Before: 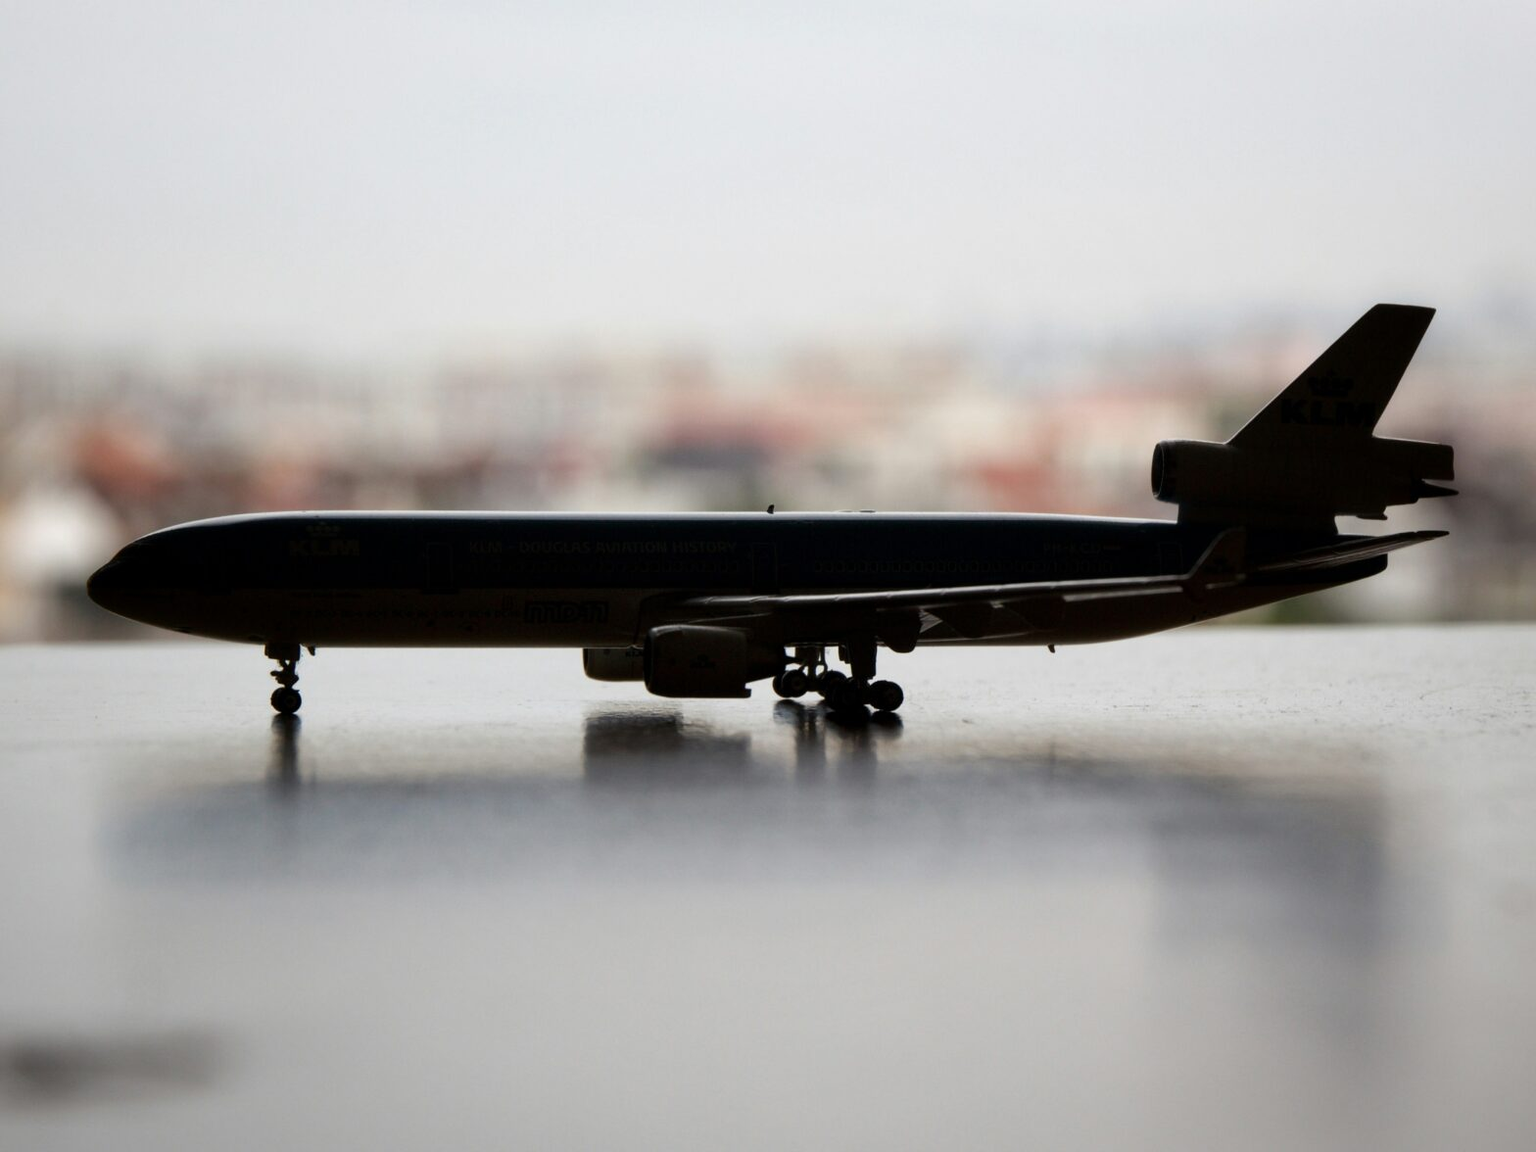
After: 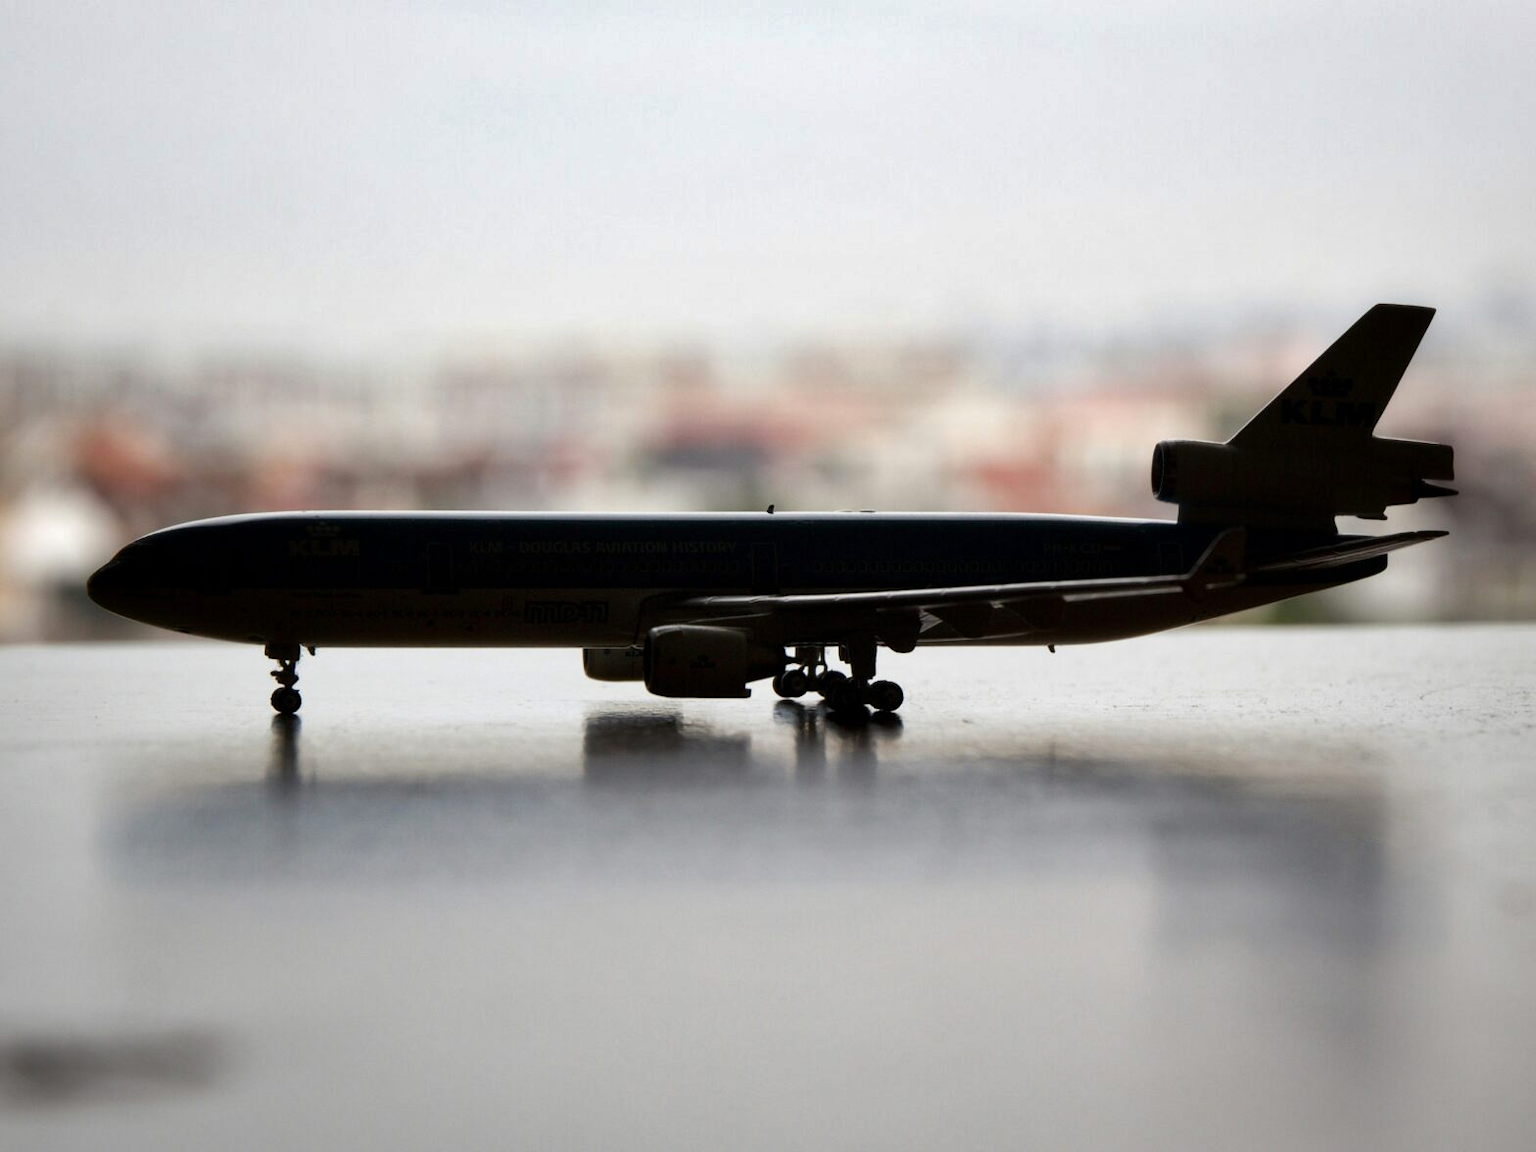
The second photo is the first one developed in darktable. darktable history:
exposure: exposure 0.197 EV, compensate highlight preservation false
shadows and highlights: soften with gaussian
